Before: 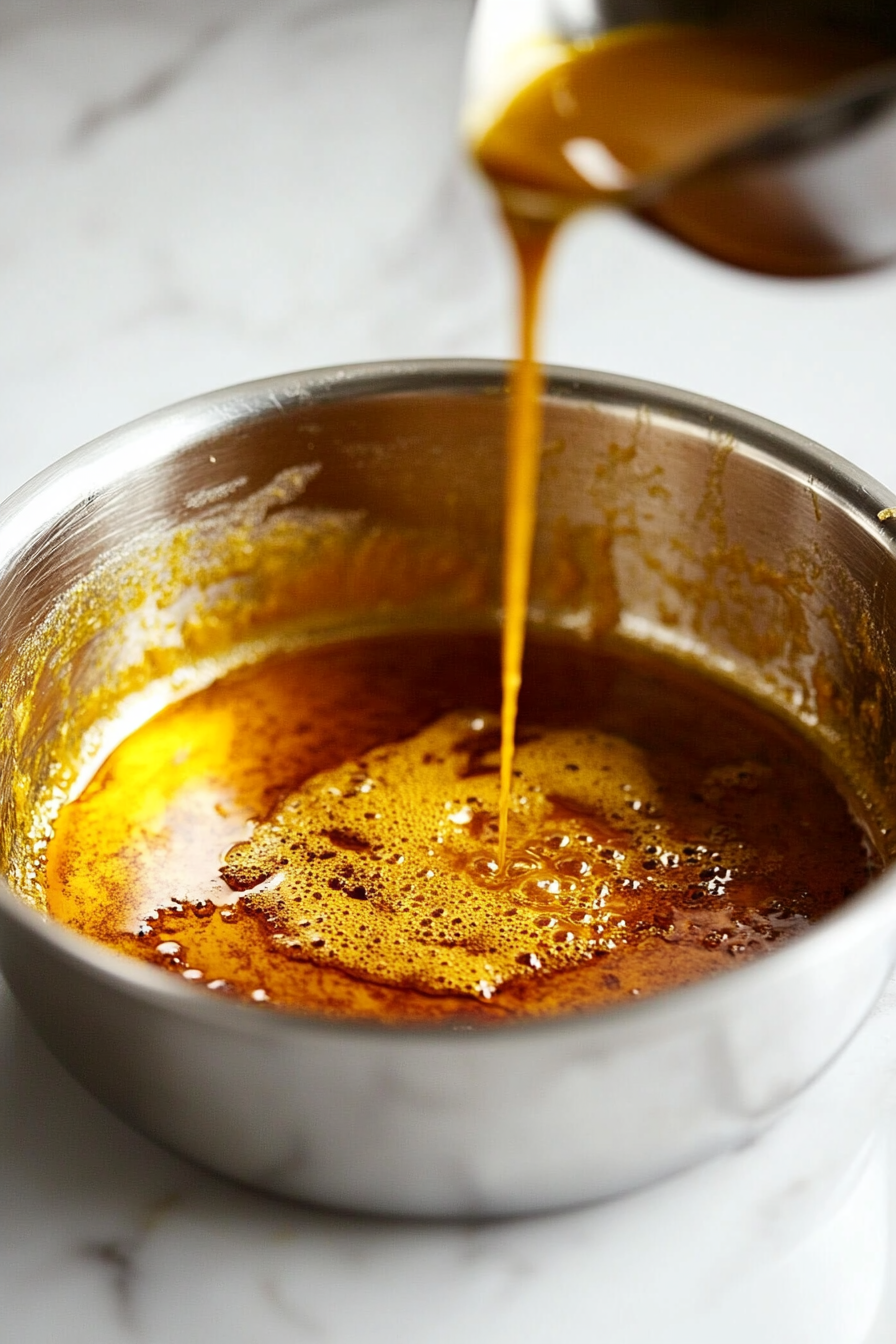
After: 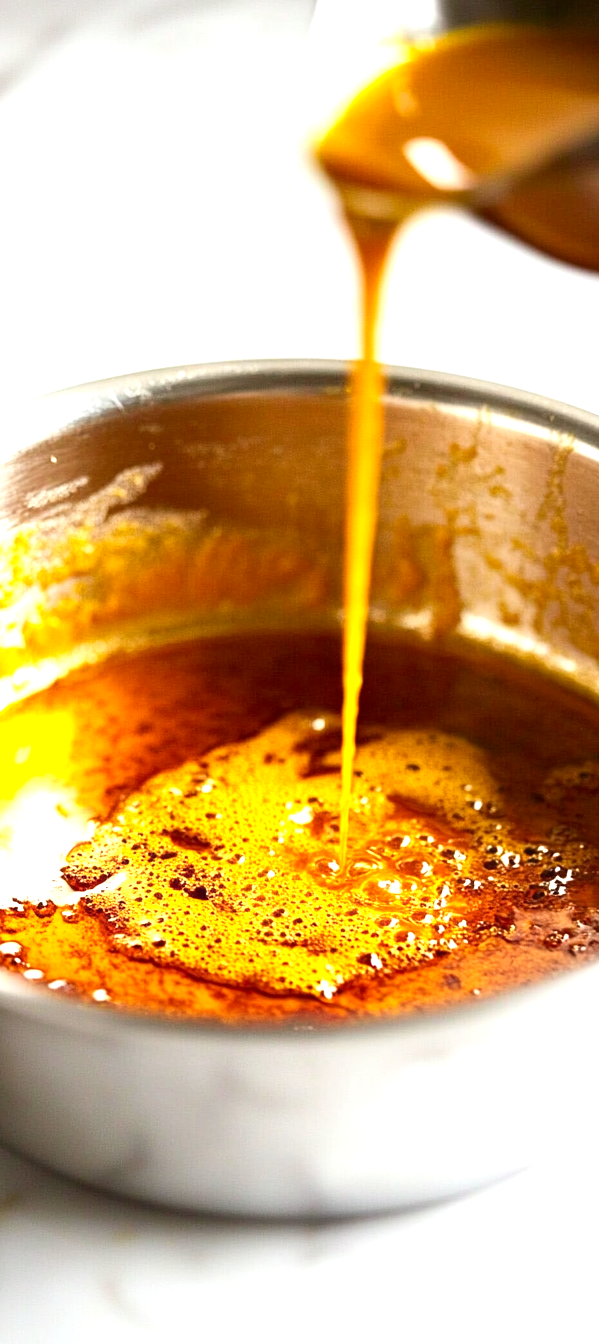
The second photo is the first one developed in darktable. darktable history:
contrast brightness saturation: contrast 0.1, brightness 0.029, saturation 0.094
exposure: exposure 1.058 EV, compensate highlight preservation false
crop and rotate: left 17.843%, right 15.225%
